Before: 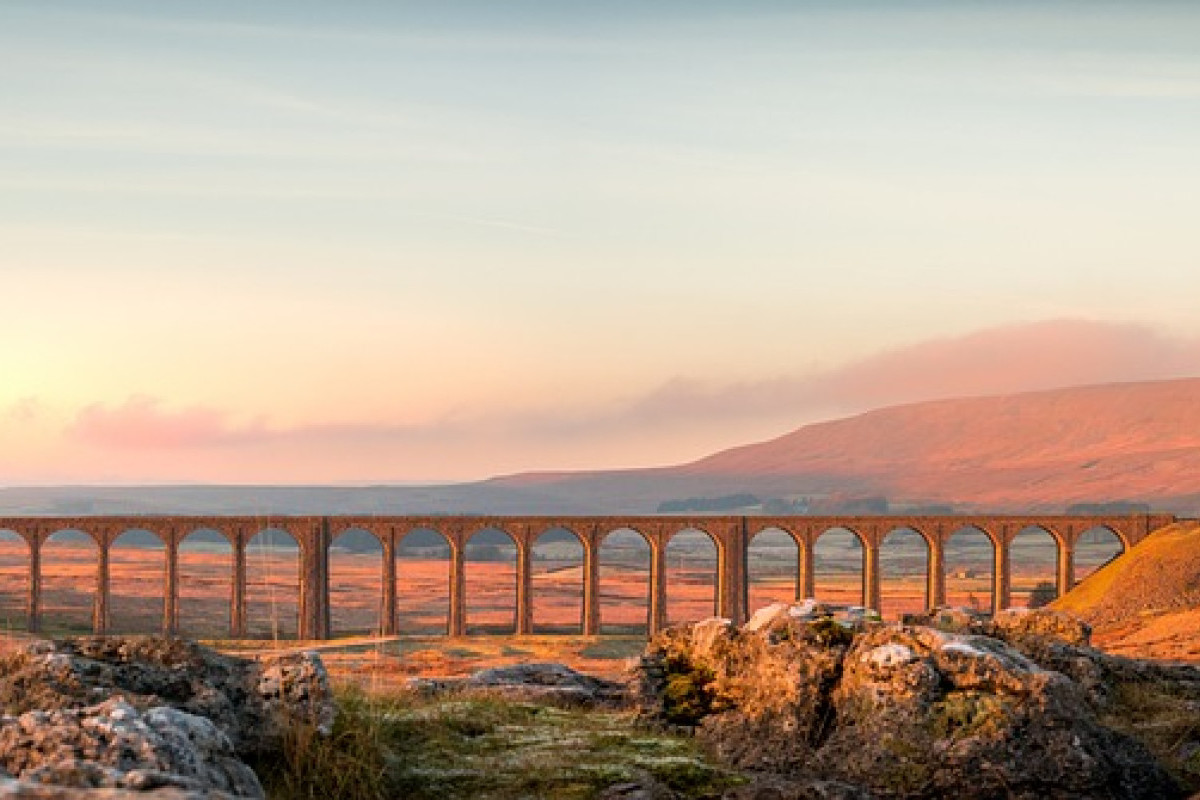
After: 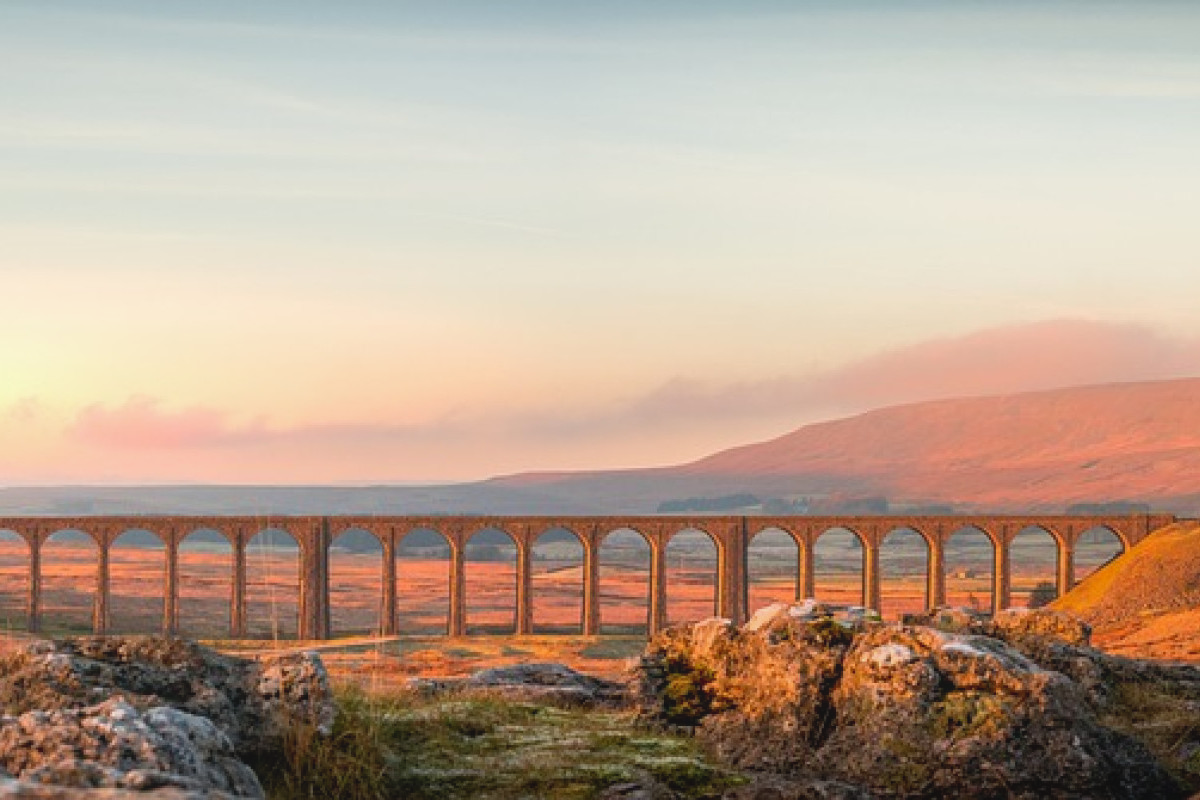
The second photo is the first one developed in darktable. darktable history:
local contrast: highlights 48%, shadows 4%, detail 98%
